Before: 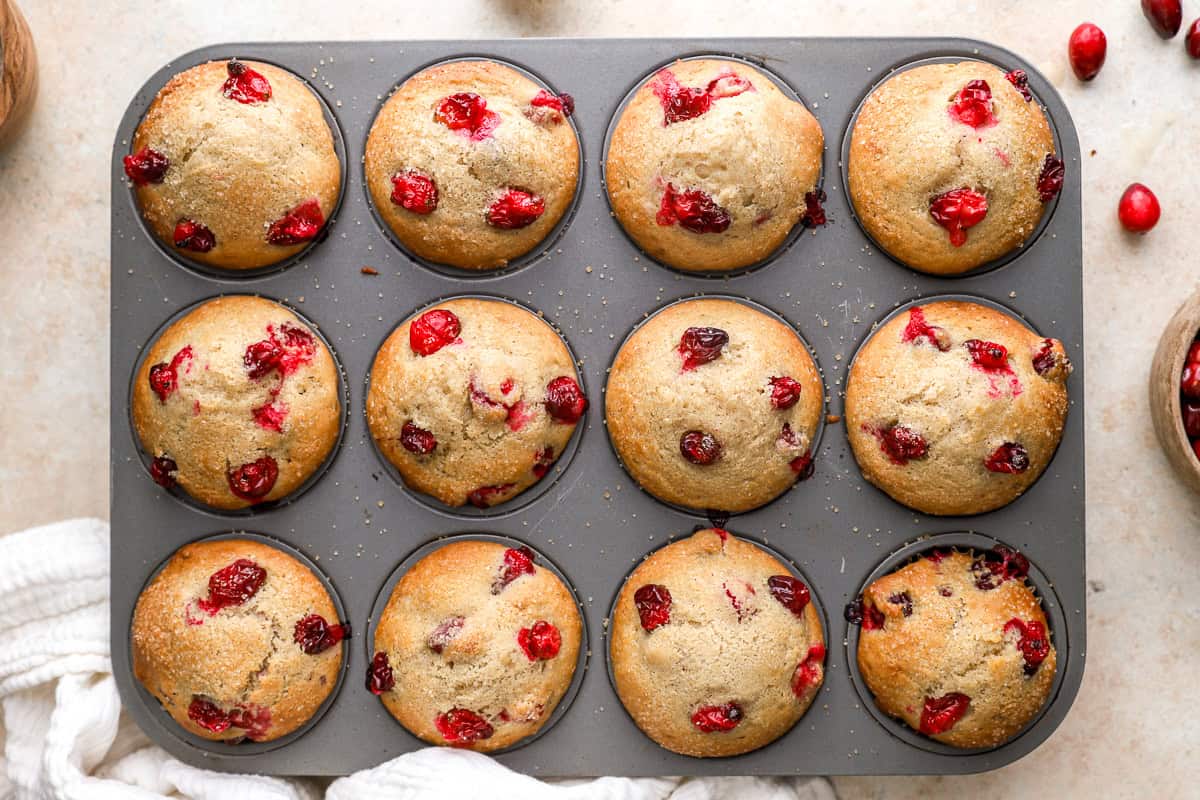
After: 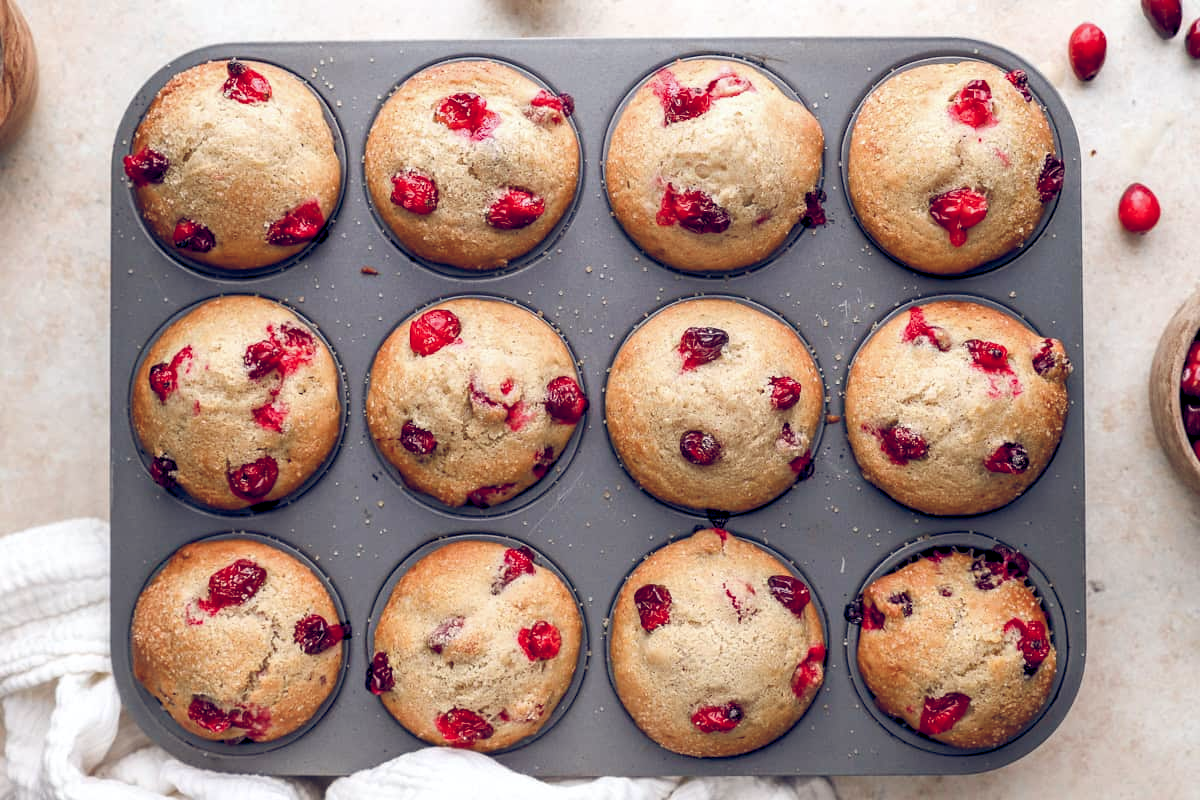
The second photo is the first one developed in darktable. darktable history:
color balance rgb: global offset › luminance -0.275%, global offset › chroma 0.301%, global offset › hue 259.09°, perceptual saturation grading › global saturation 0.704%, perceptual saturation grading › highlights -19.89%, perceptual saturation grading › shadows 19.44%
